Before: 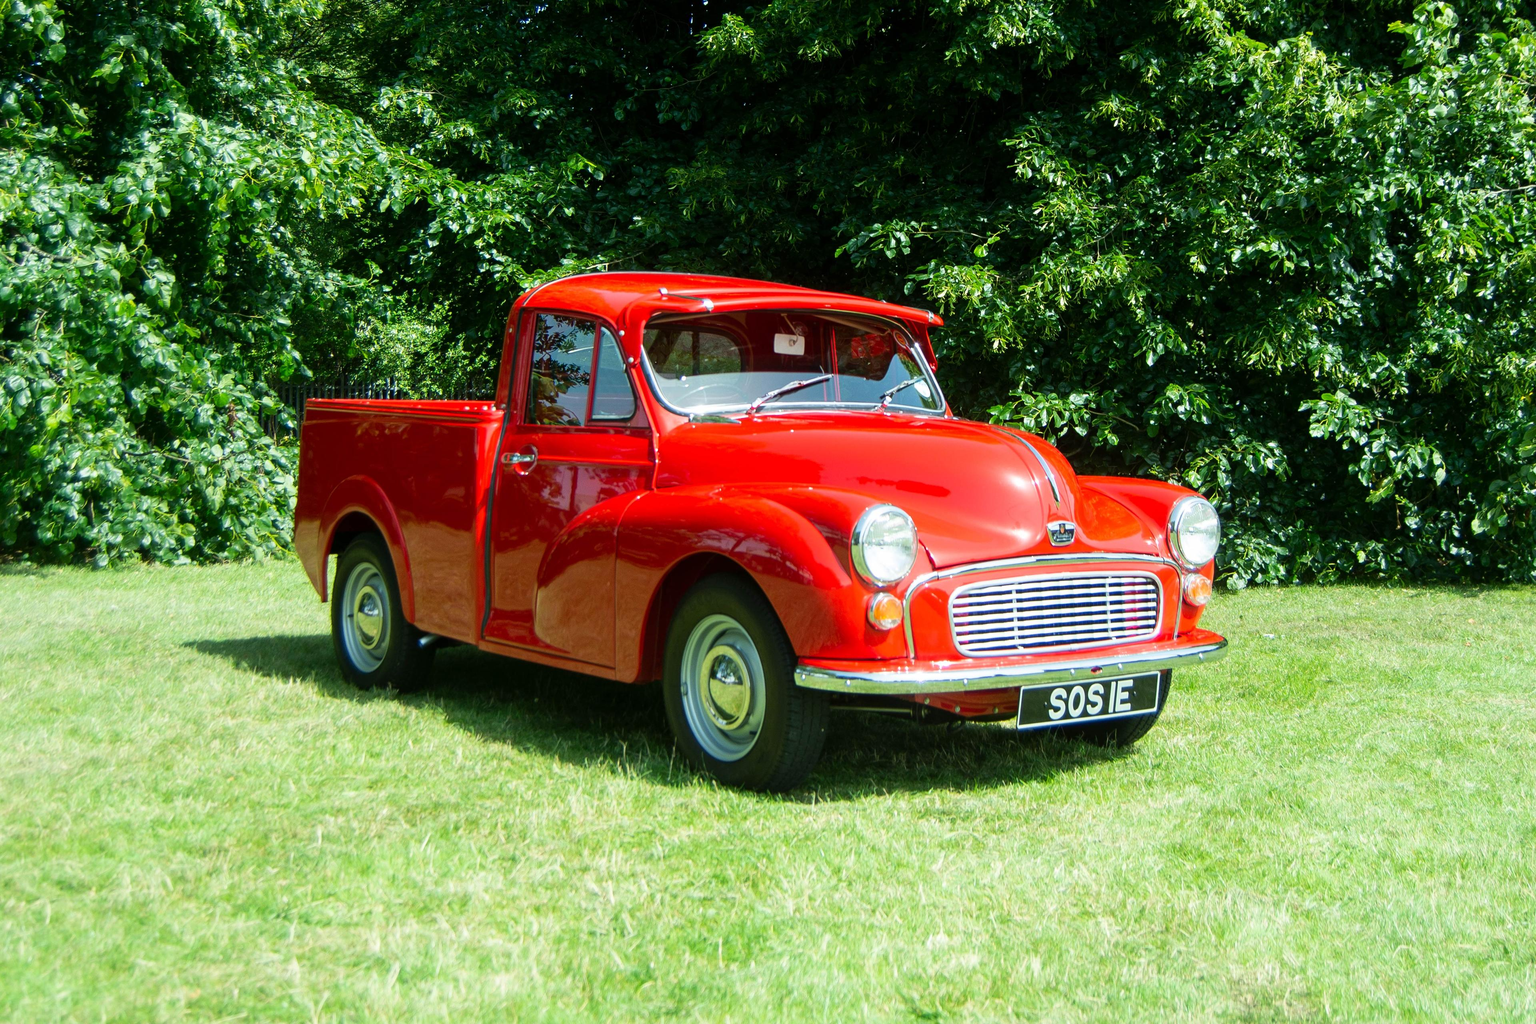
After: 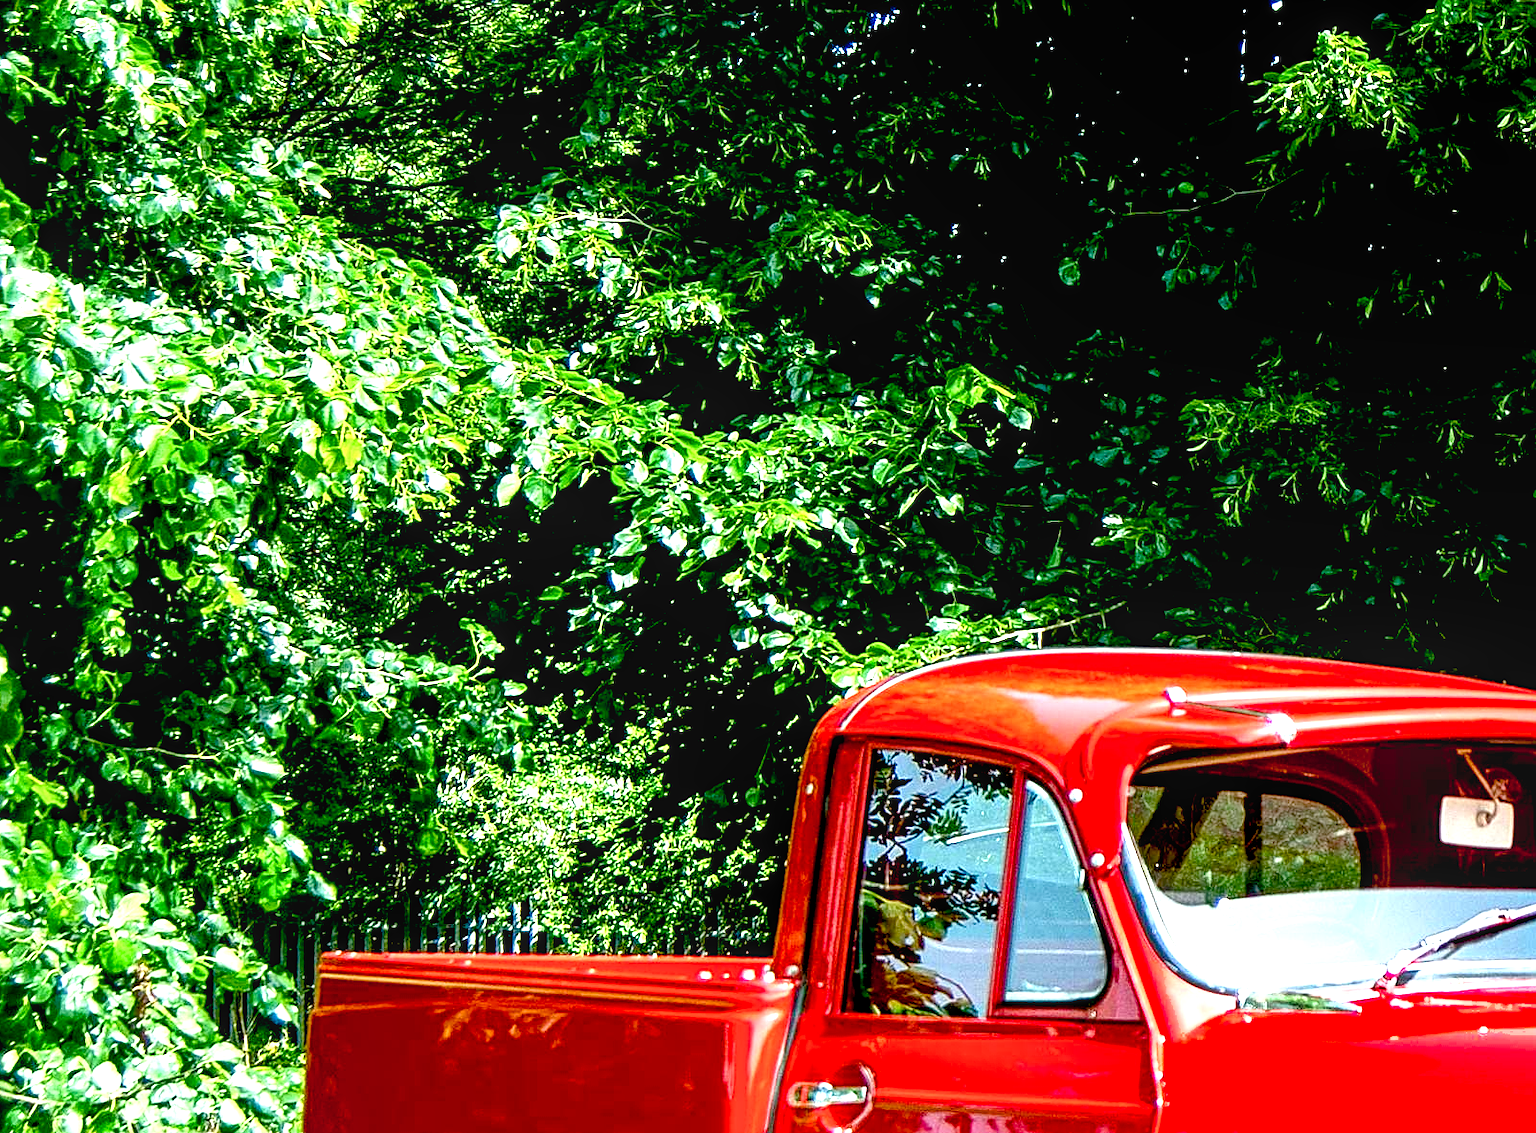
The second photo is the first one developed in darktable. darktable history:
shadows and highlights: shadows 6.44, soften with gaussian
exposure: black level correction 0.015, exposure 1.781 EV, compensate highlight preservation false
crop and rotate: left 11.249%, top 0.082%, right 46.955%, bottom 53.635%
sharpen: on, module defaults
local contrast: on, module defaults
color balance rgb: shadows lift › chroma 0.821%, shadows lift › hue 111.01°, perceptual saturation grading › global saturation 20%, perceptual saturation grading › highlights -25.14%, perceptual saturation grading › shadows 24.94%, global vibrance -17.401%, contrast -6.212%
